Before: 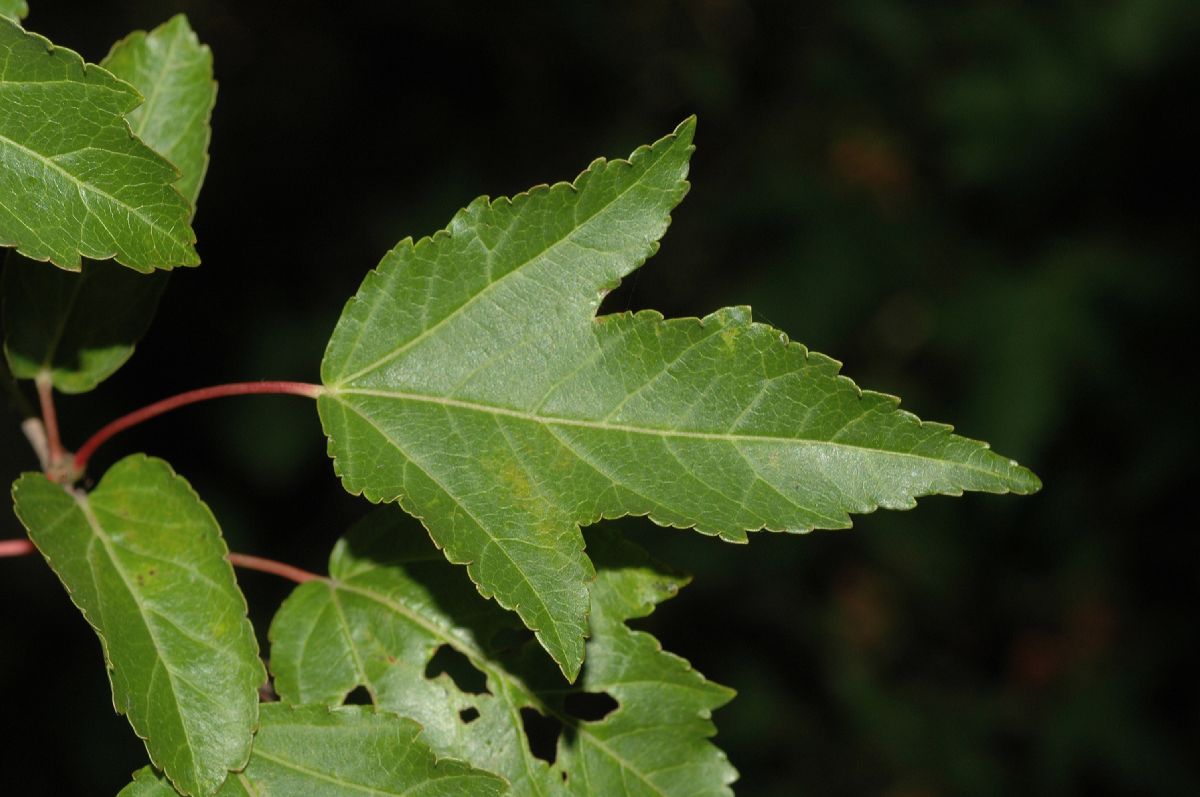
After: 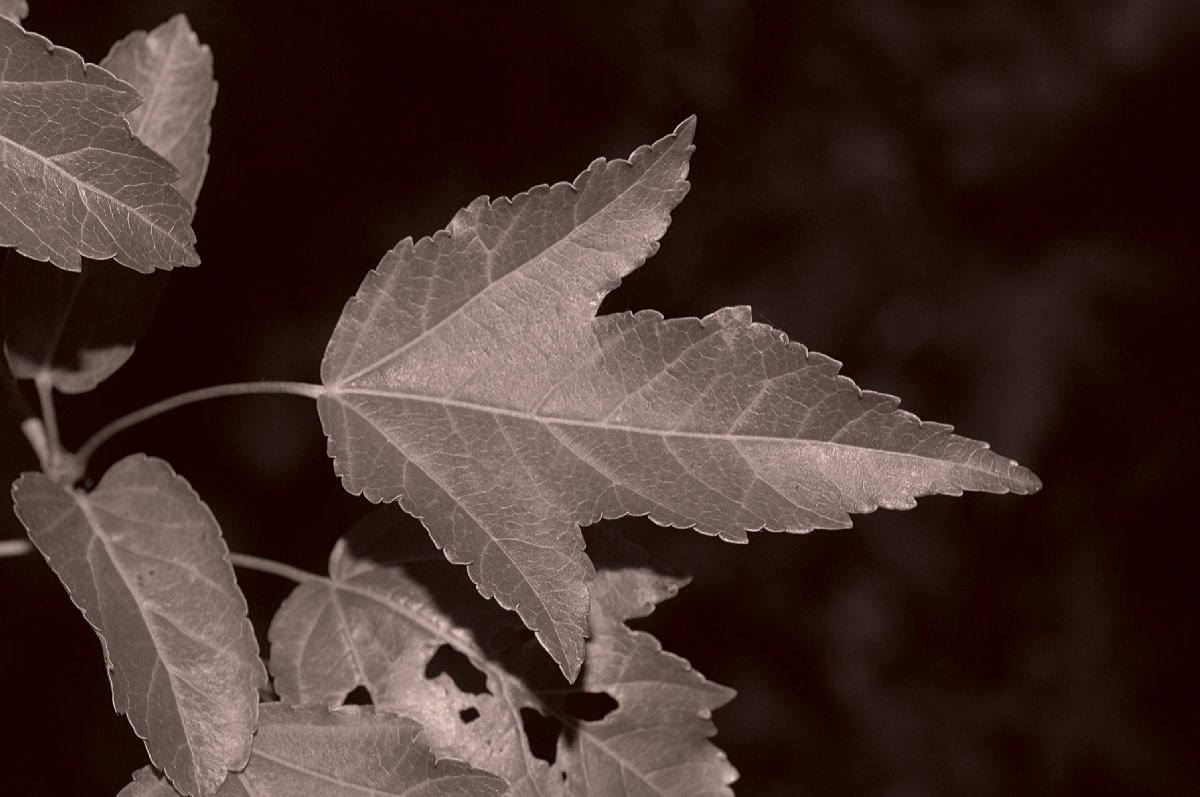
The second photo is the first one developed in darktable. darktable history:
color correction: highlights a* 10.21, highlights b* 9.79, shadows a* 8.56, shadows b* 7.89, saturation 0.797
color calibration: output gray [0.28, 0.41, 0.31, 0], illuminant same as pipeline (D50), adaptation none (bypass), x 0.331, y 0.334, temperature 5008.57 K
sharpen: amount 0.216
